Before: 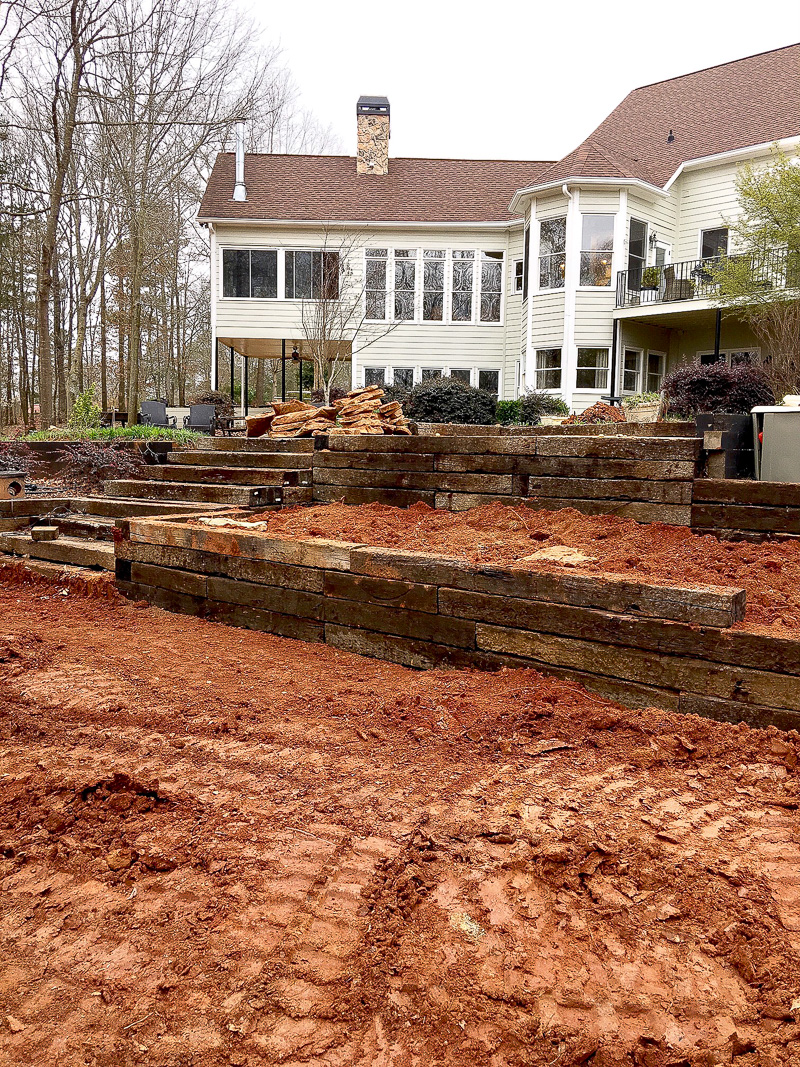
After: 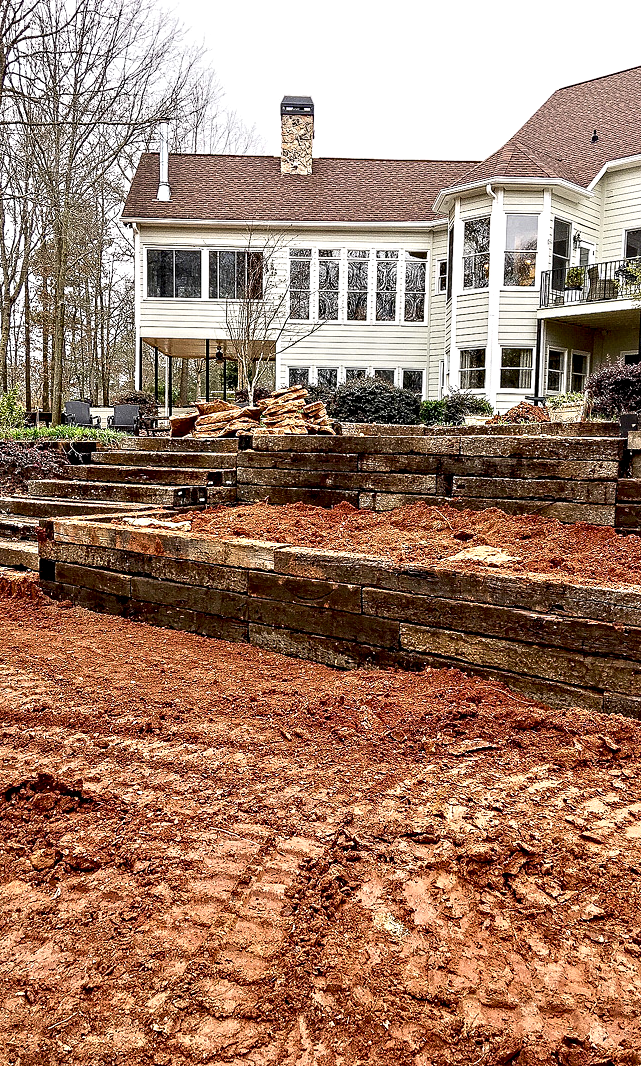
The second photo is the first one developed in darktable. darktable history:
crop and rotate: left 9.597%, right 10.195%
contrast equalizer: octaves 7, y [[0.5, 0.542, 0.583, 0.625, 0.667, 0.708], [0.5 ×6], [0.5 ×6], [0 ×6], [0 ×6]]
